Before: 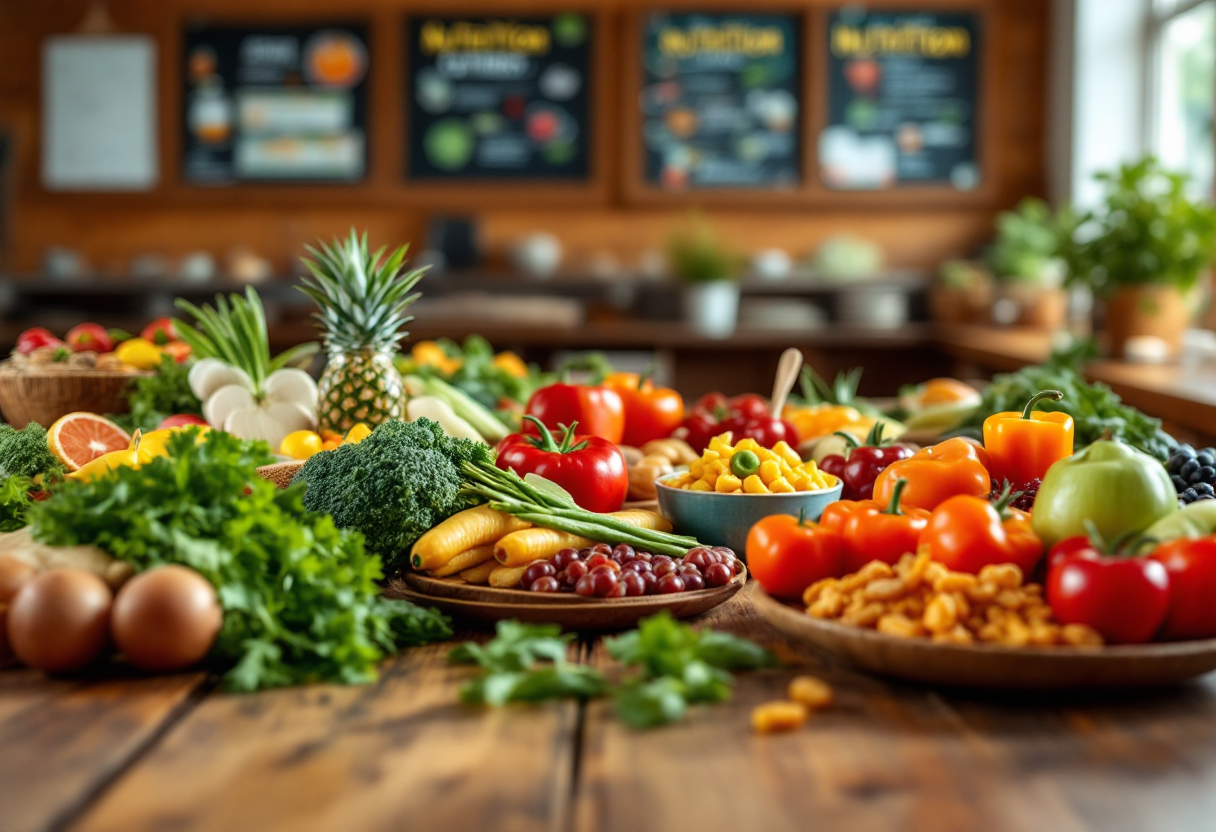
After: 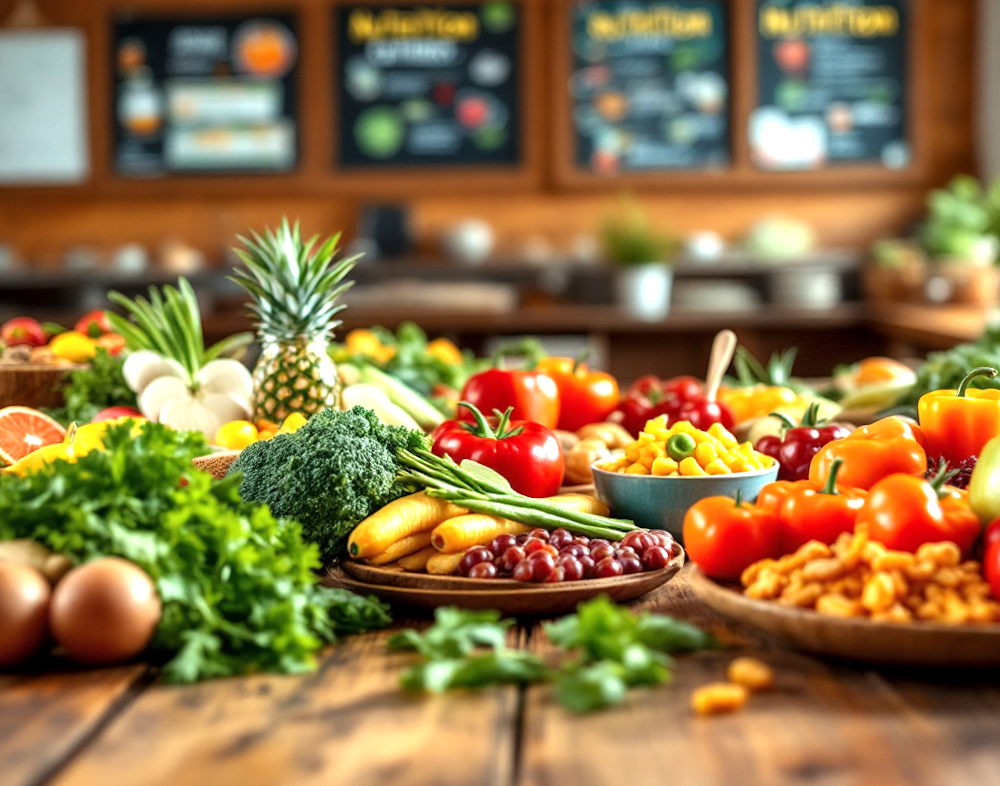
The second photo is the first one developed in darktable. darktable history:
crop and rotate: angle 1°, left 4.281%, top 0.642%, right 11.383%, bottom 2.486%
exposure: black level correction 0, exposure 0.7 EV, compensate exposure bias true, compensate highlight preservation false
local contrast: highlights 100%, shadows 100%, detail 120%, midtone range 0.2
